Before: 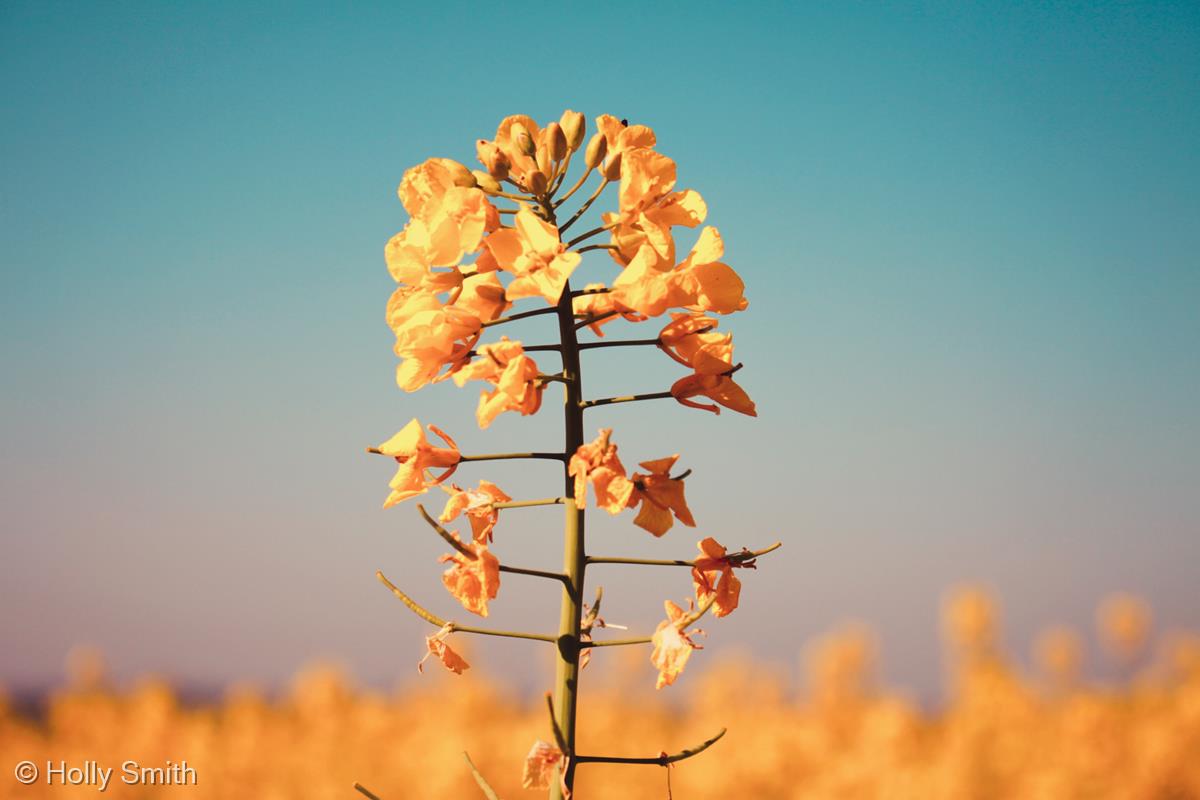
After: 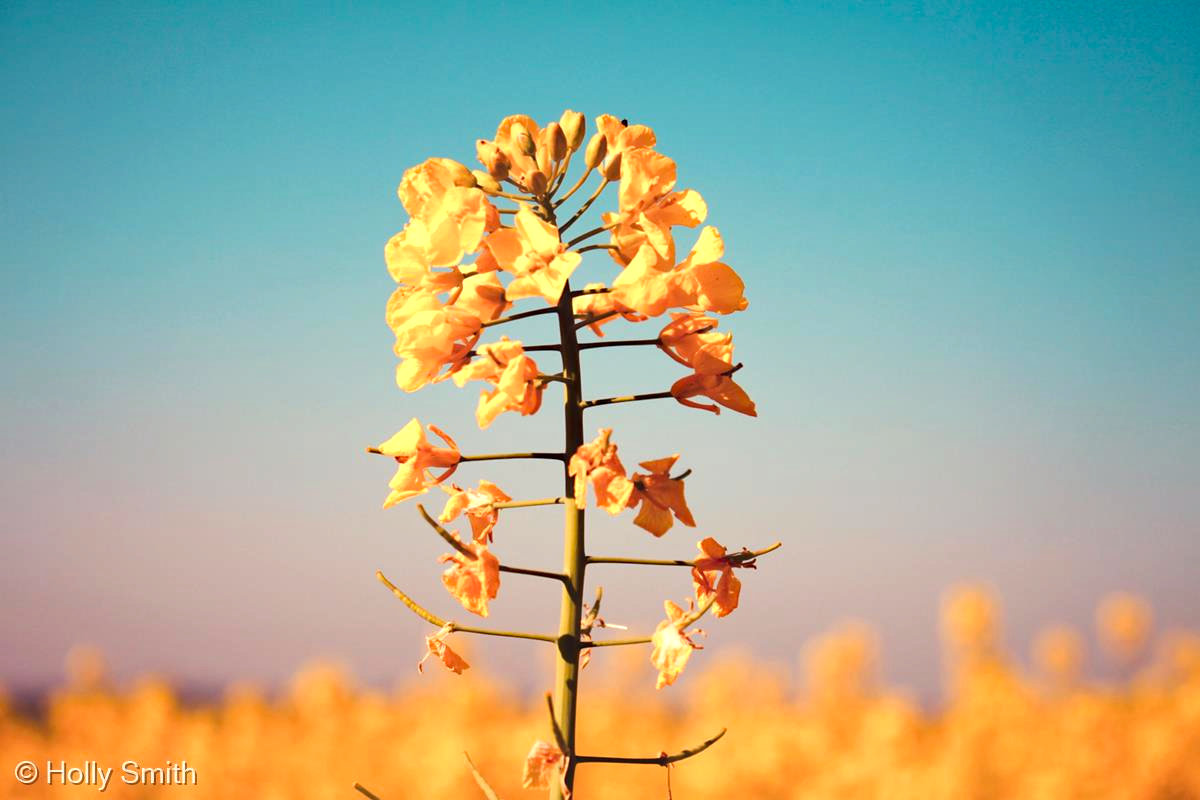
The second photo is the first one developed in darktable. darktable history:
exposure: exposure 0.375 EV, compensate highlight preservation false
haze removal: compatibility mode true, adaptive false
